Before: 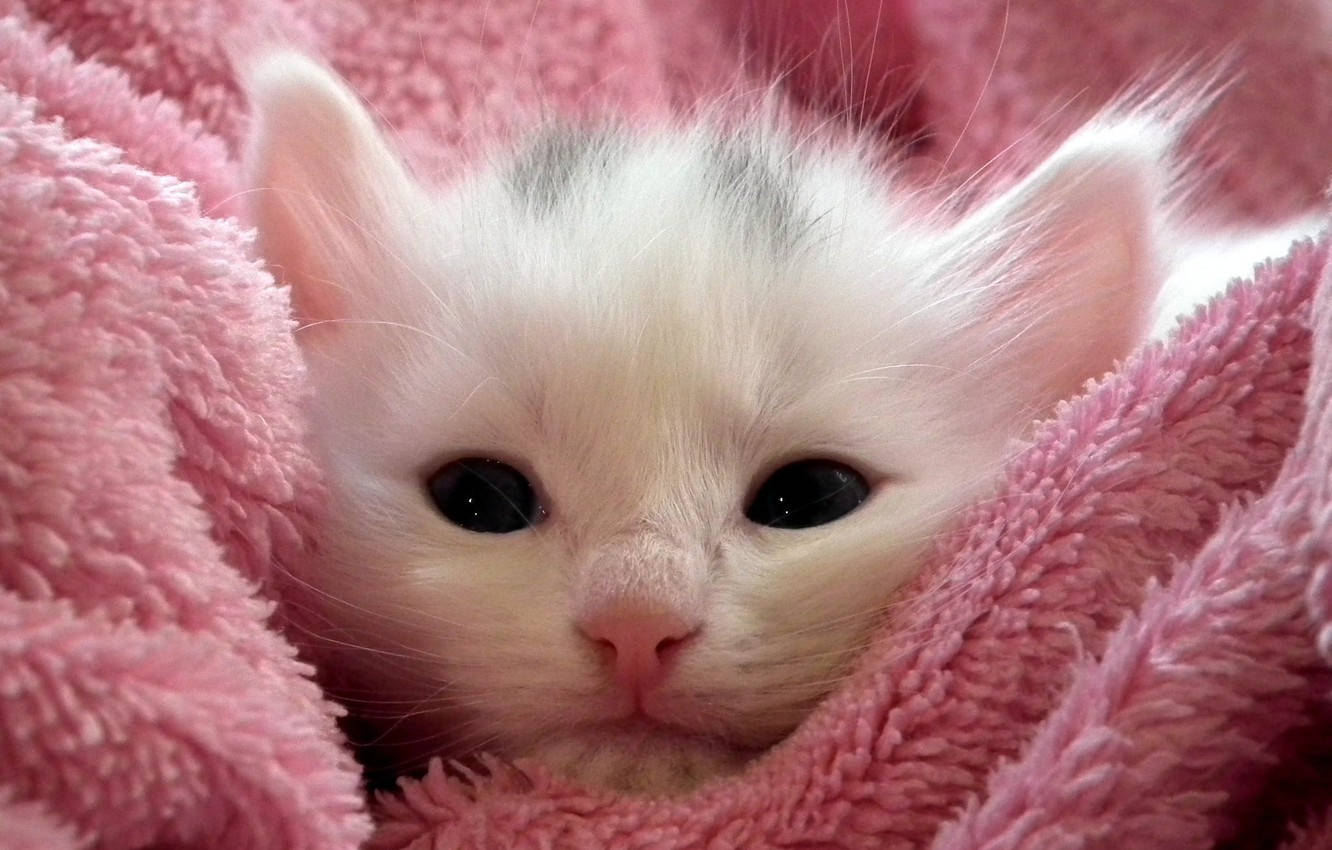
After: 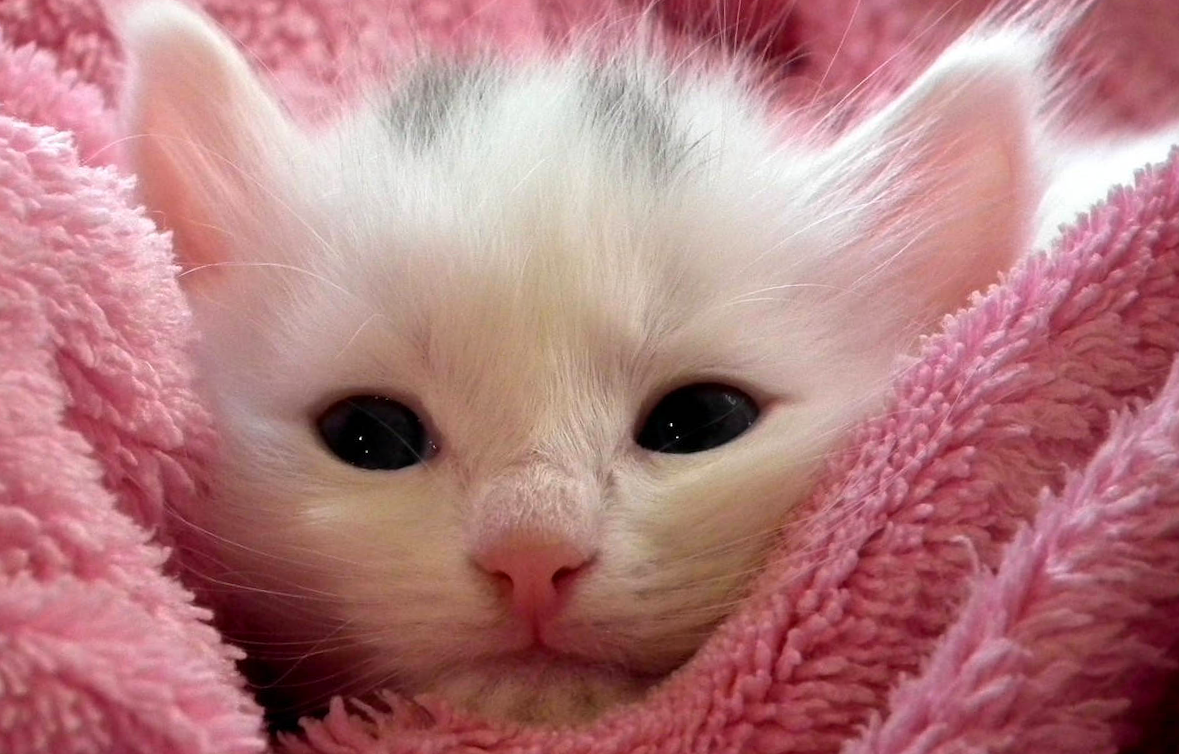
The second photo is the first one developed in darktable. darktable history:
color balance rgb: linear chroma grading › global chroma 14.574%, perceptual saturation grading › global saturation 0.568%
crop and rotate: angle 2.34°, left 5.88%, top 5.677%
